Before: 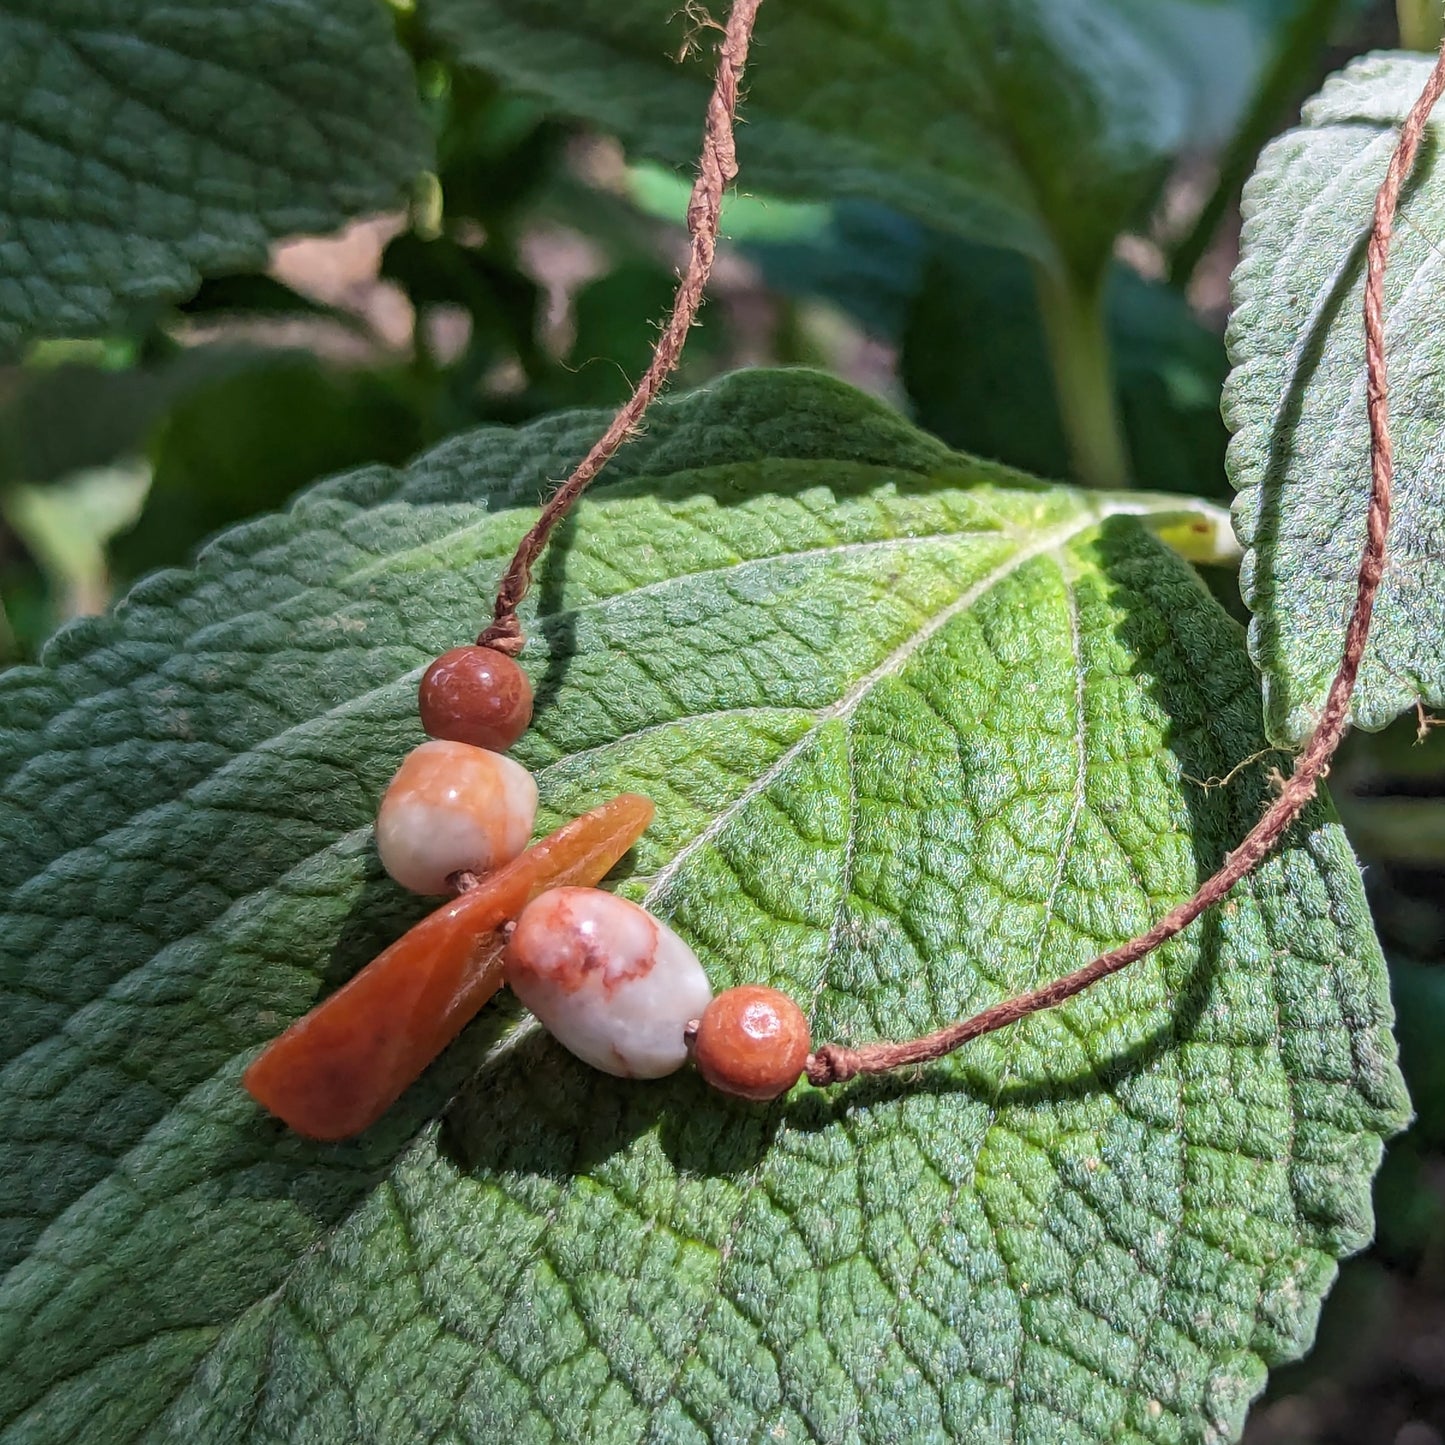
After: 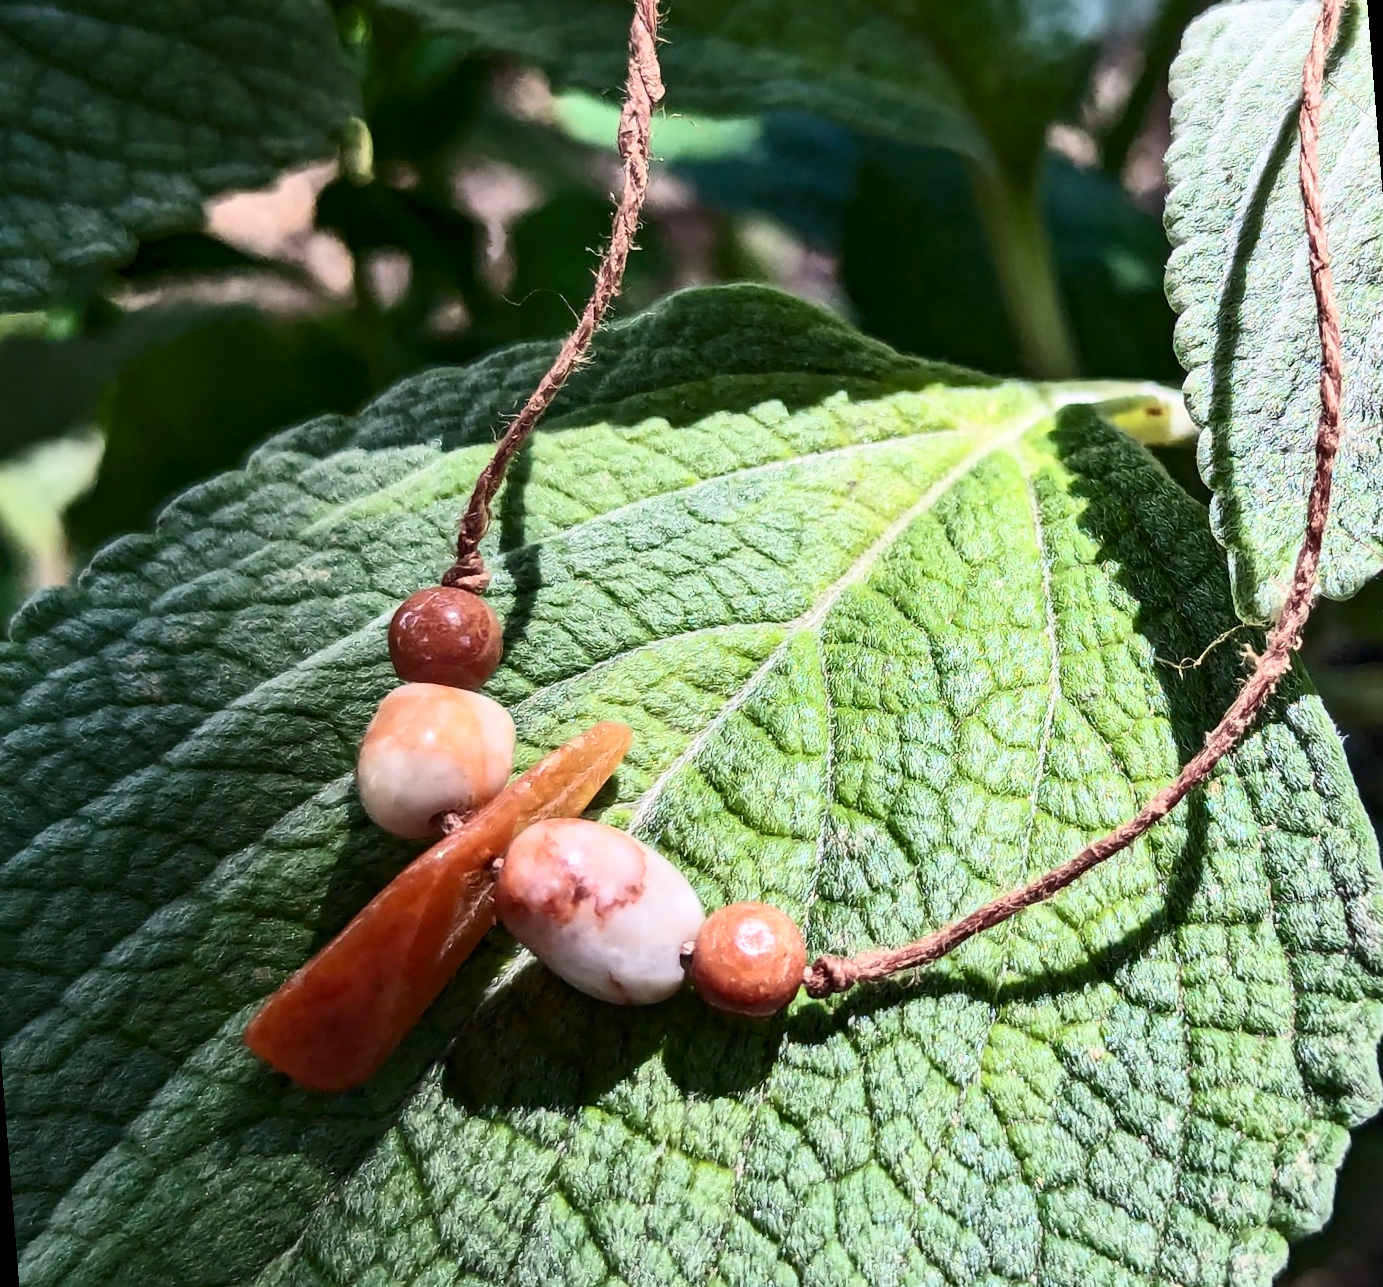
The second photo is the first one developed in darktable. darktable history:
rotate and perspective: rotation -4.57°, crop left 0.054, crop right 0.944, crop top 0.087, crop bottom 0.914
contrast brightness saturation: contrast 0.39, brightness 0.1
